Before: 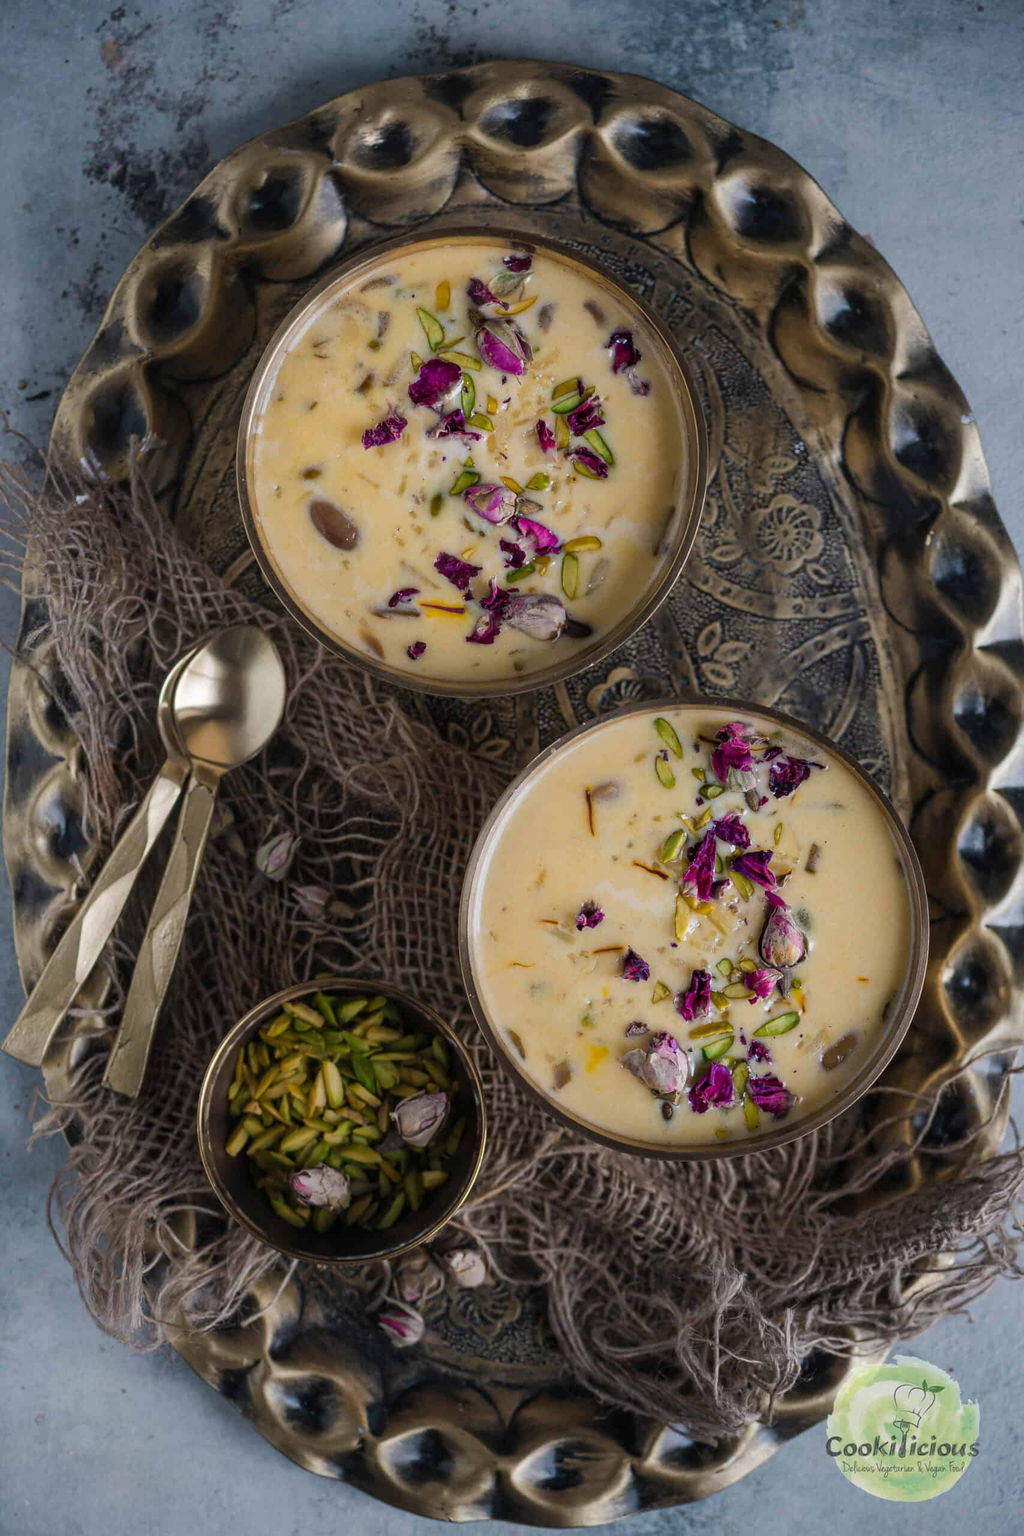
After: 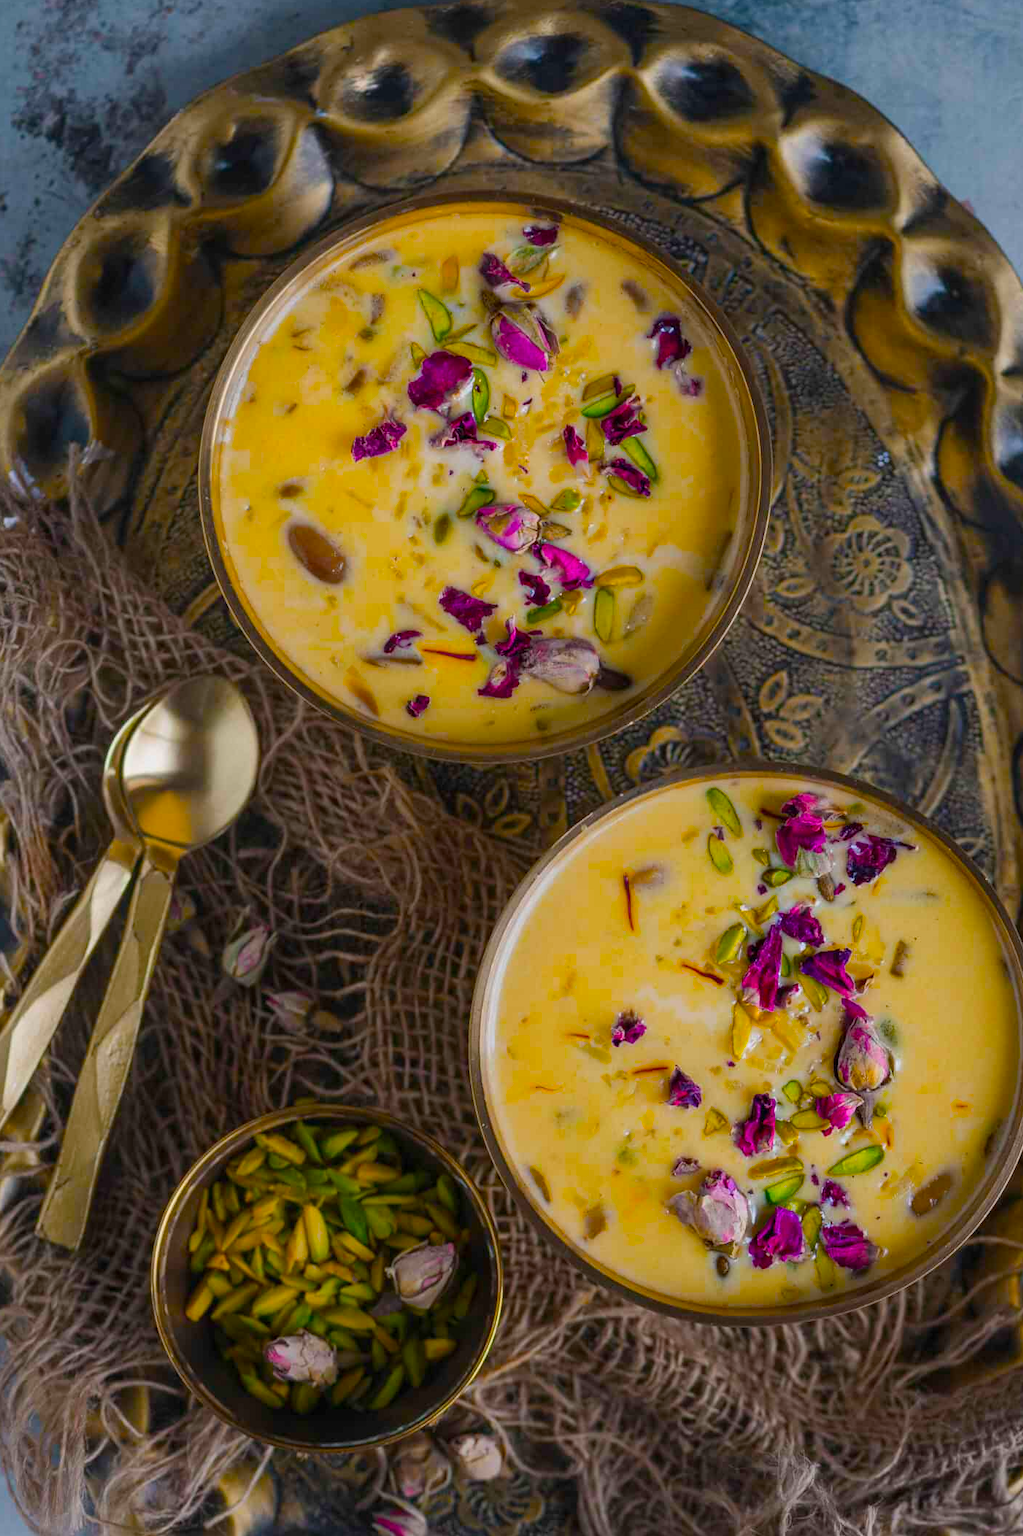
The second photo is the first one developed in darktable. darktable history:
crop and rotate: left 7.196%, top 4.574%, right 10.605%, bottom 13.178%
color balance: input saturation 134.34%, contrast -10.04%, contrast fulcrum 19.67%, output saturation 133.51%
